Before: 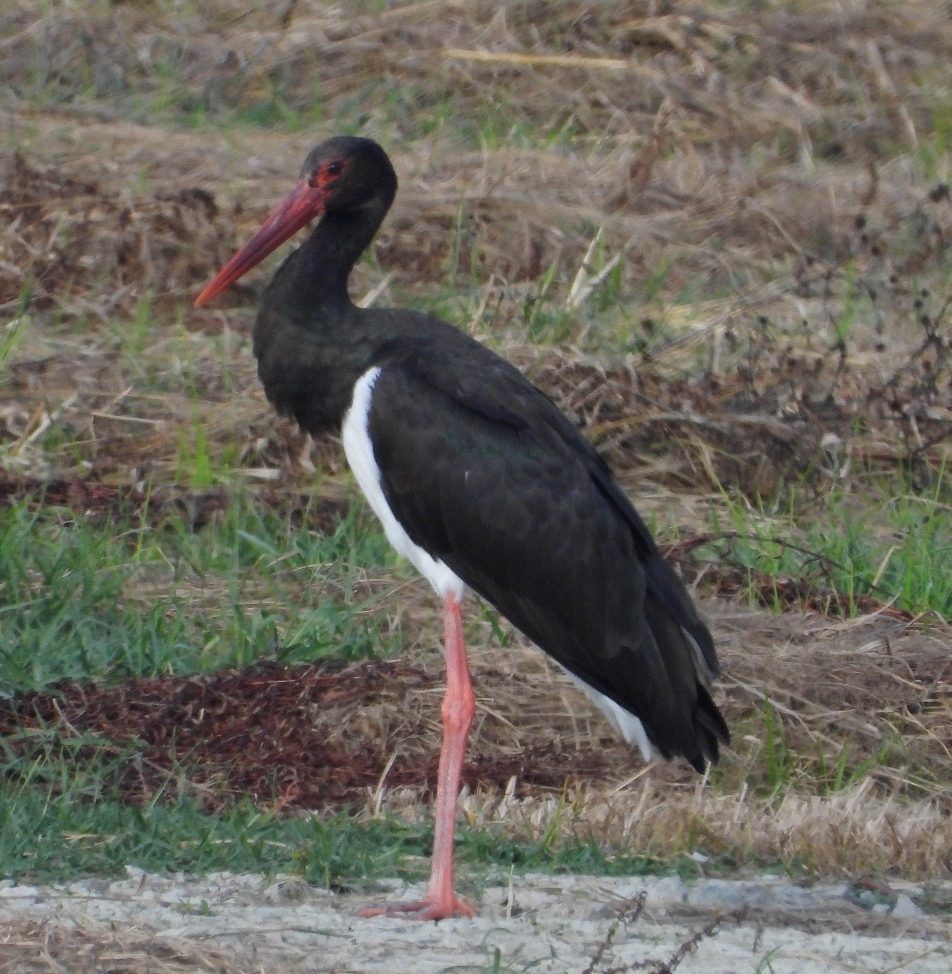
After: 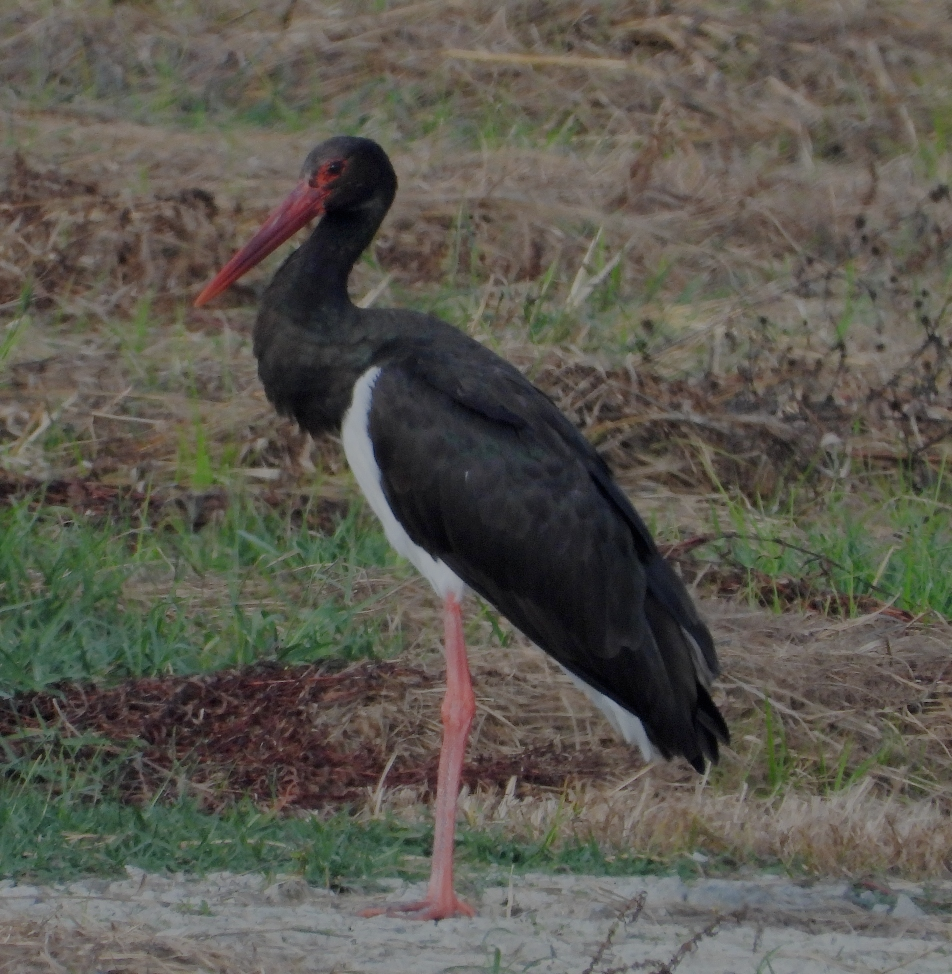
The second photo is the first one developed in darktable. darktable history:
contrast brightness saturation: brightness -0.088
filmic rgb: black relative exposure -7.98 EV, white relative exposure 8 EV, hardness 2.52, latitude 9.3%, contrast 0.712, highlights saturation mix 8.66%, shadows ↔ highlights balance 1.86%
